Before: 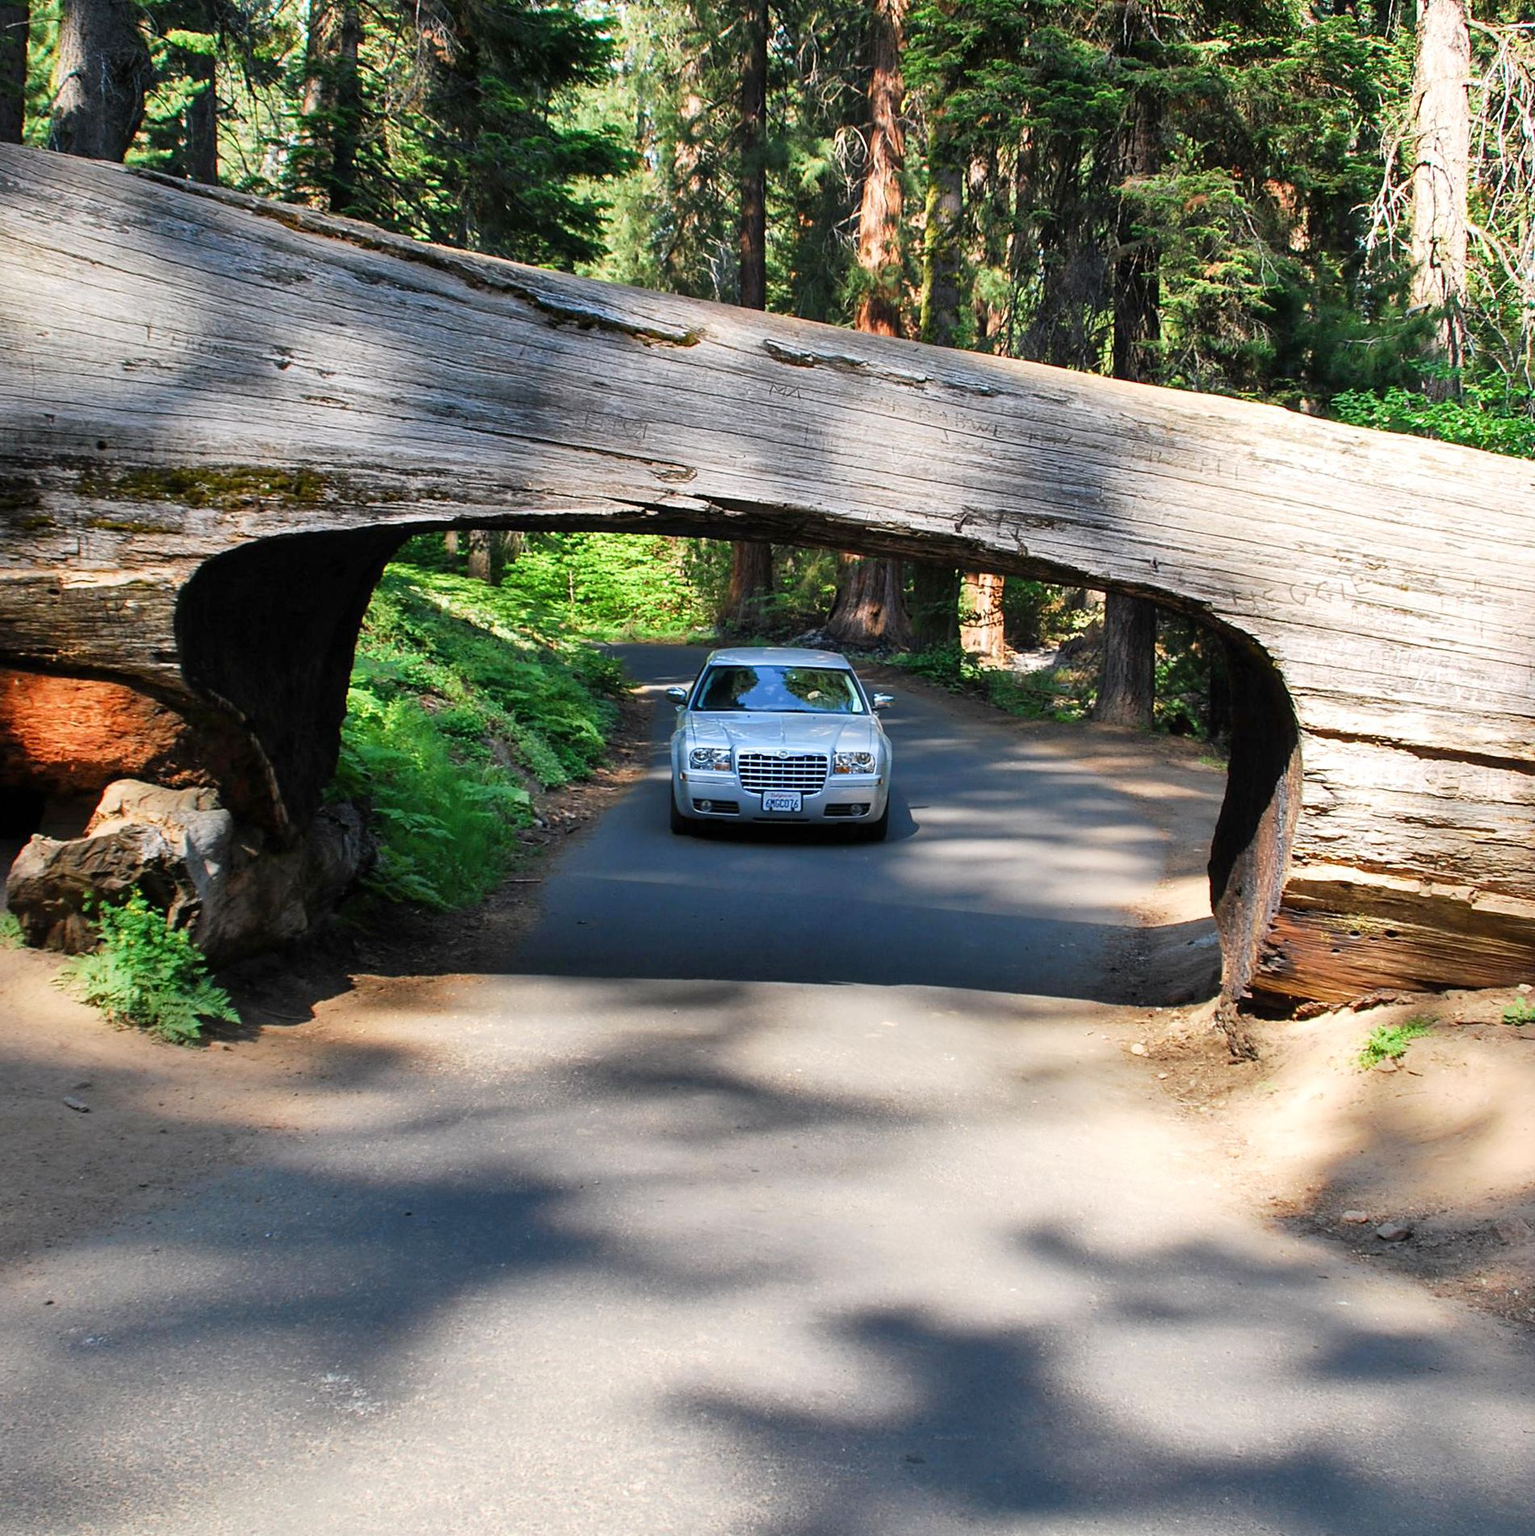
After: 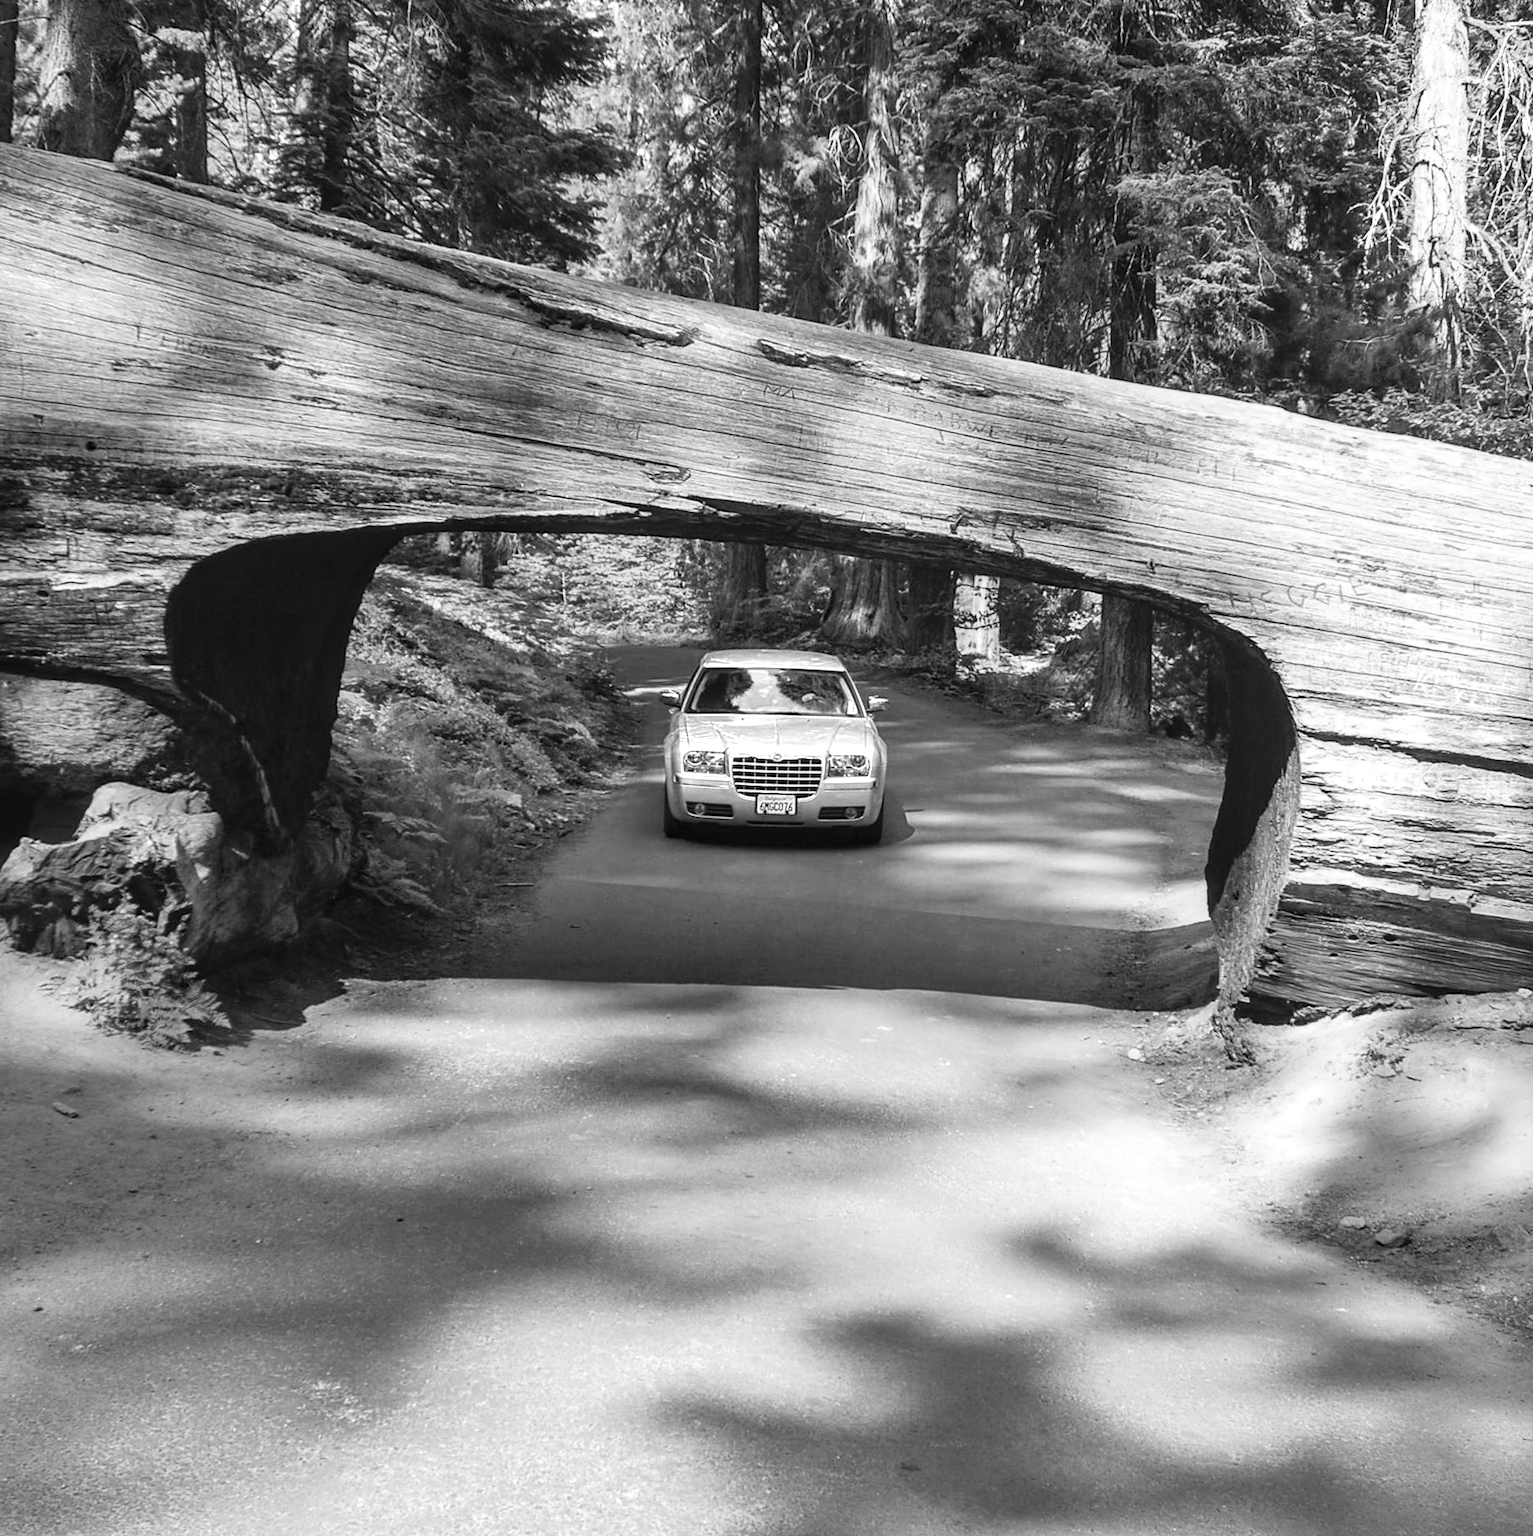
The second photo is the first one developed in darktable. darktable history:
contrast brightness saturation: contrast -0.104, saturation -0.097
crop and rotate: left 0.779%, top 0.26%, bottom 0.416%
exposure: exposure 0.256 EV, compensate highlight preservation false
local contrast: on, module defaults
color balance rgb: shadows lift › chroma 2.019%, shadows lift › hue 184.41°, perceptual saturation grading › global saturation 20%, perceptual saturation grading › highlights -25.041%, perceptual saturation grading › shadows 49.815%, global vibrance 20%
color zones: curves: ch0 [(0, 0.613) (0.01, 0.613) (0.245, 0.448) (0.498, 0.529) (0.642, 0.665) (0.879, 0.777) (0.99, 0.613)]; ch1 [(0, 0) (0.143, 0) (0.286, 0) (0.429, 0) (0.571, 0) (0.714, 0) (0.857, 0)]
